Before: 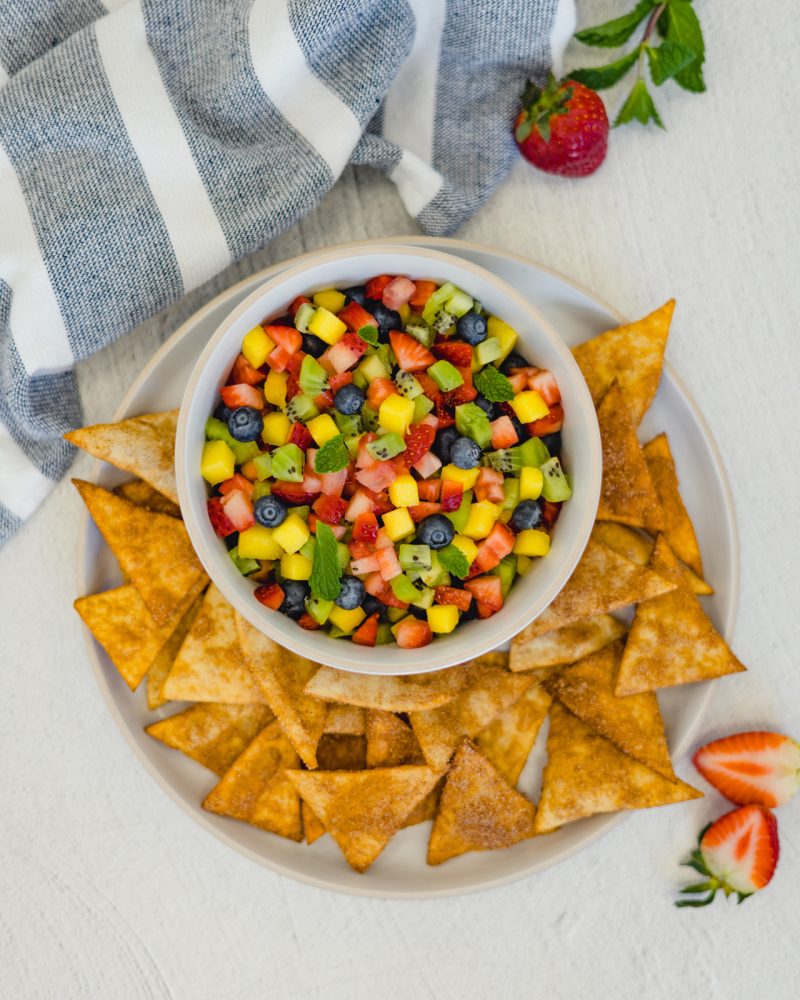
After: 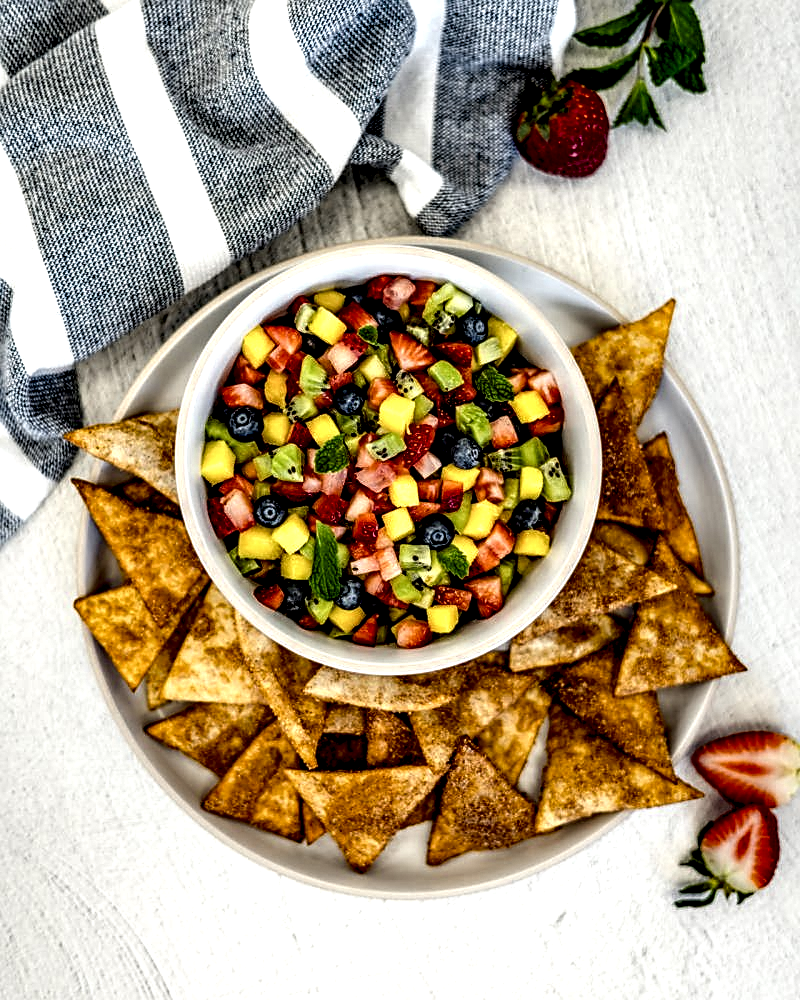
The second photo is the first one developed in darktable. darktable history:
sharpen: amount 0.478
local contrast: highlights 115%, shadows 42%, detail 293%
